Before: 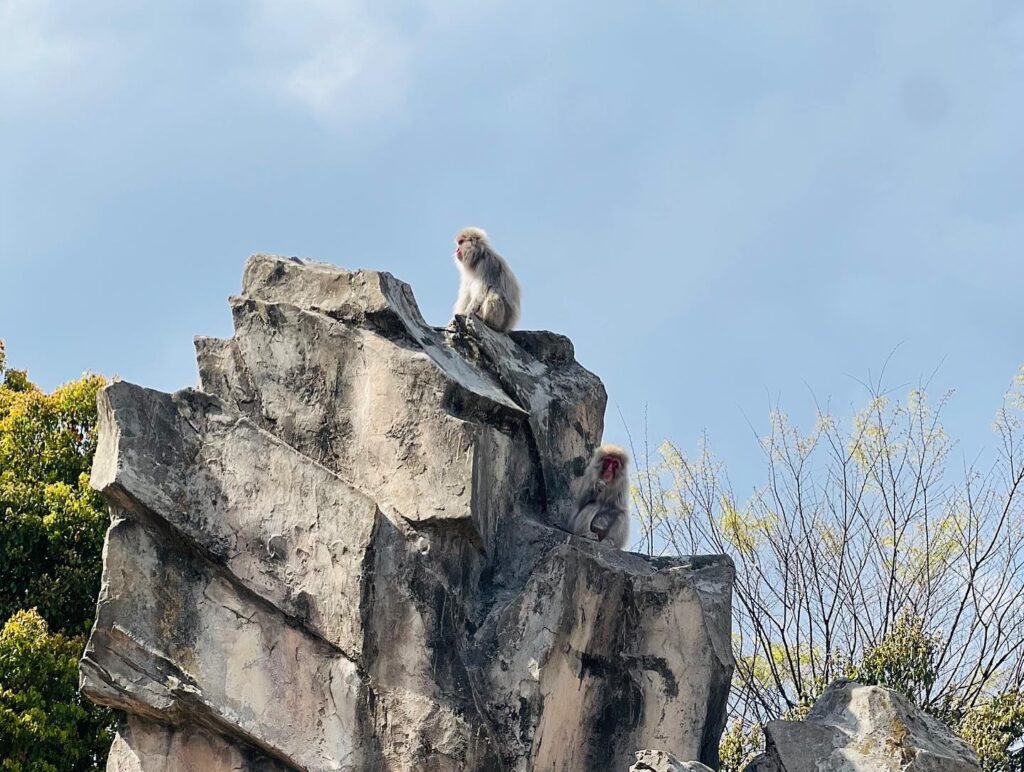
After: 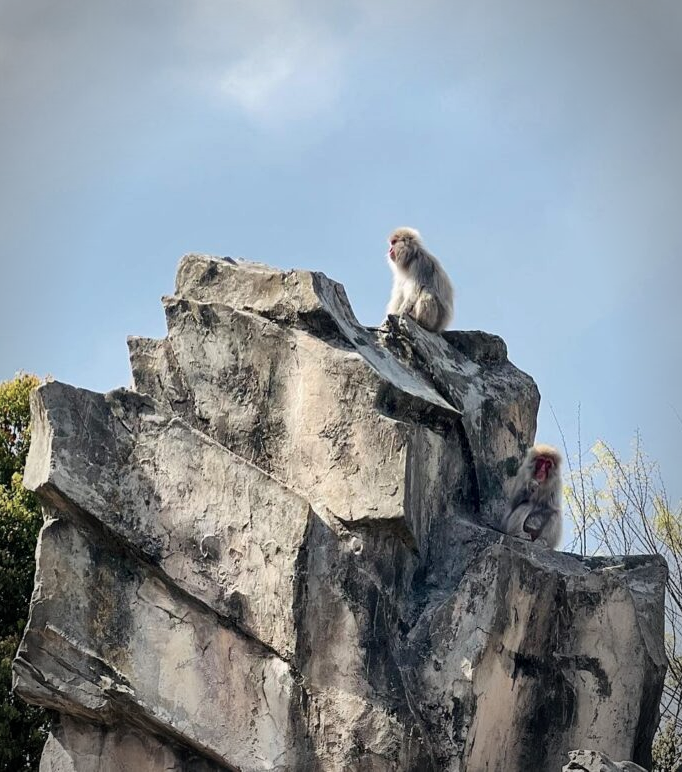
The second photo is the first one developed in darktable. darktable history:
vignetting: automatic ratio true
local contrast: mode bilateral grid, contrast 20, coarseness 50, detail 120%, midtone range 0.2
crop and rotate: left 6.617%, right 26.717%
